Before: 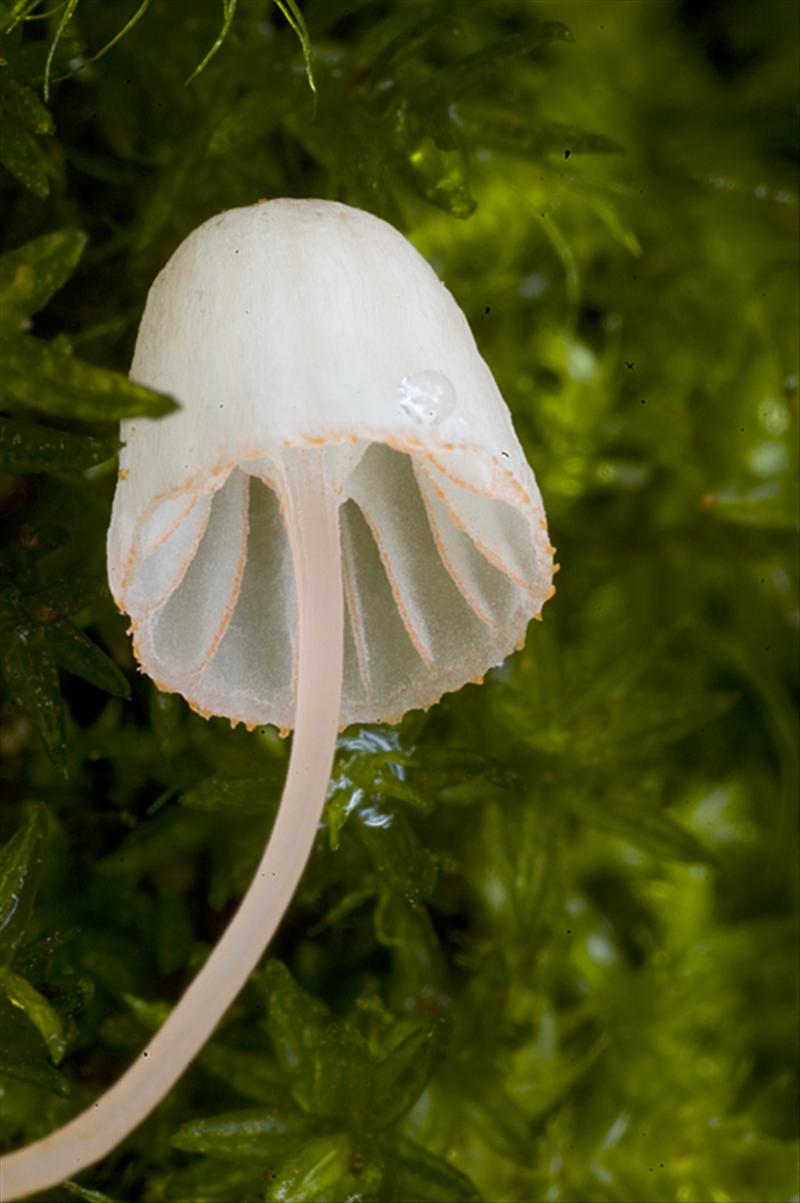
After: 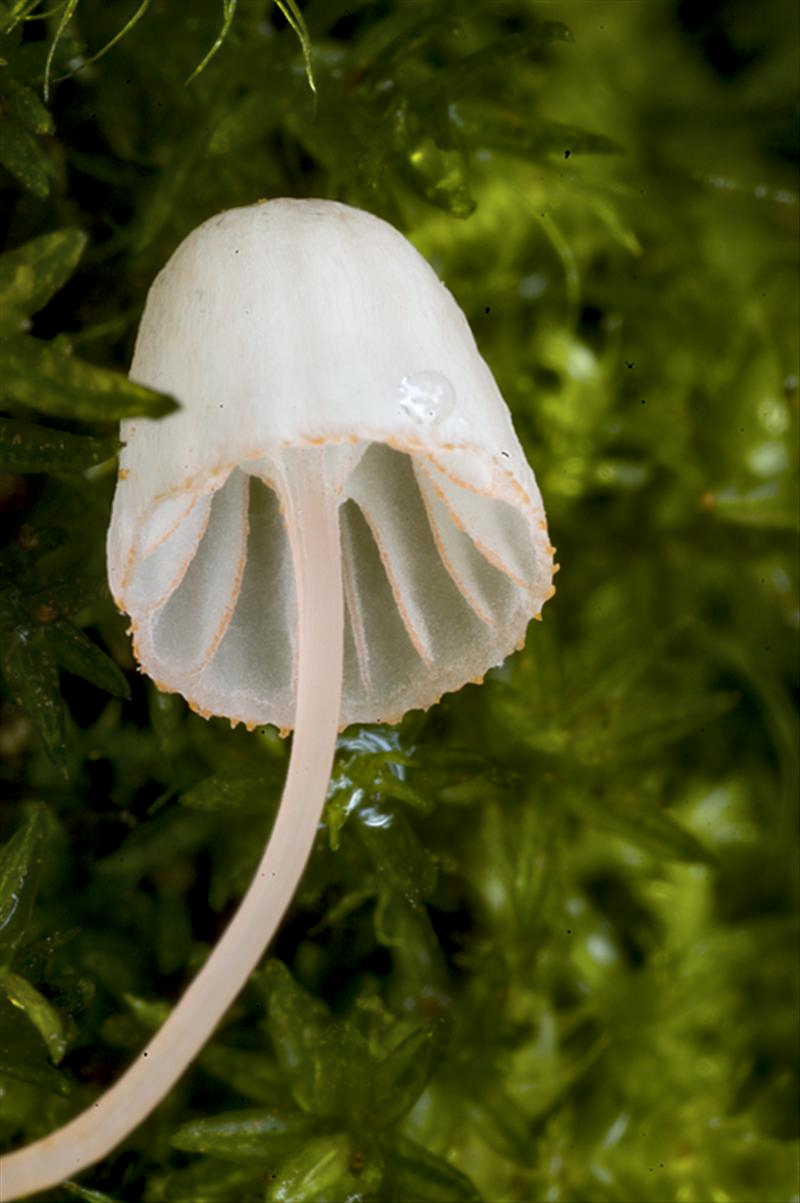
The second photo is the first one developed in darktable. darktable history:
contrast equalizer: octaves 7, y [[0.514, 0.573, 0.581, 0.508, 0.5, 0.5], [0.5 ×6], [0.5 ×6], [0 ×6], [0 ×6]]
